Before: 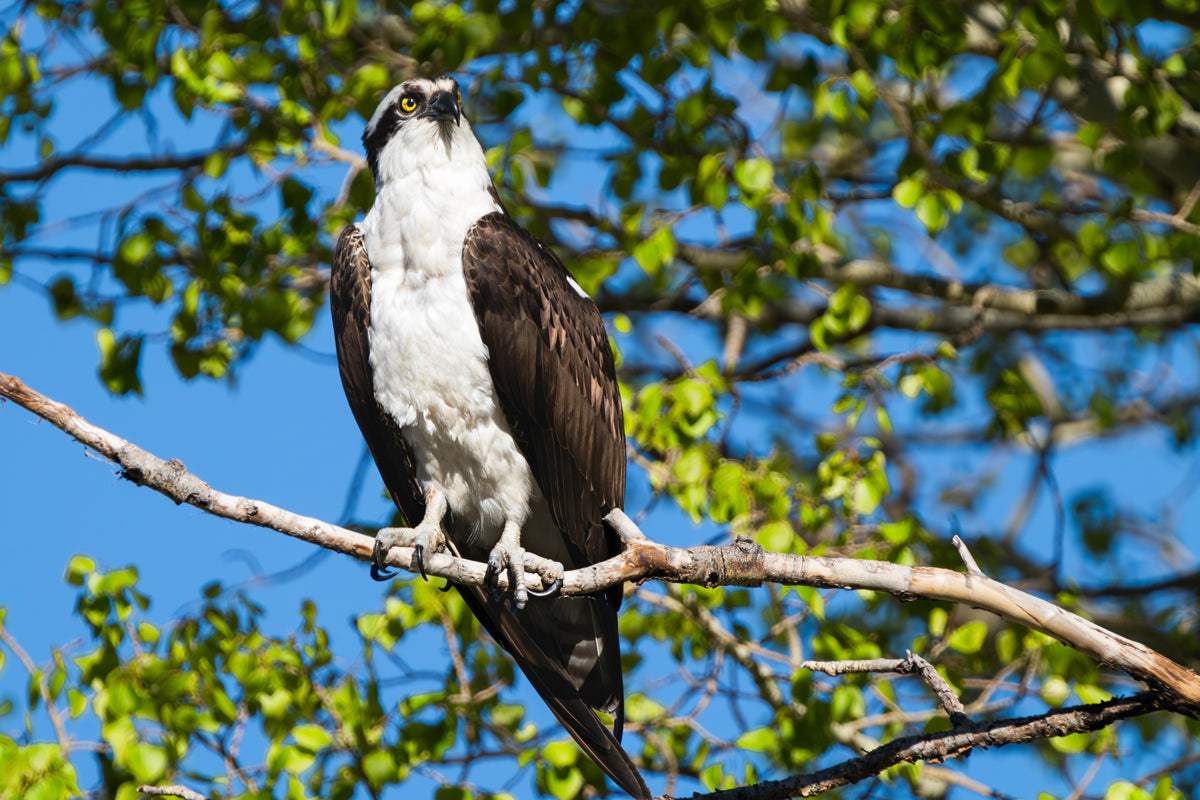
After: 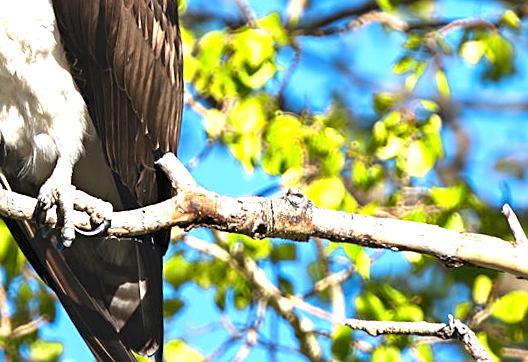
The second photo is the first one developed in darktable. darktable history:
sharpen: on, module defaults
rotate and perspective: rotation 4.1°, automatic cropping off
exposure: black level correction 0, exposure 1.3 EV, compensate exposure bias true, compensate highlight preservation false
crop: left 37.221%, top 45.169%, right 20.63%, bottom 13.777%
